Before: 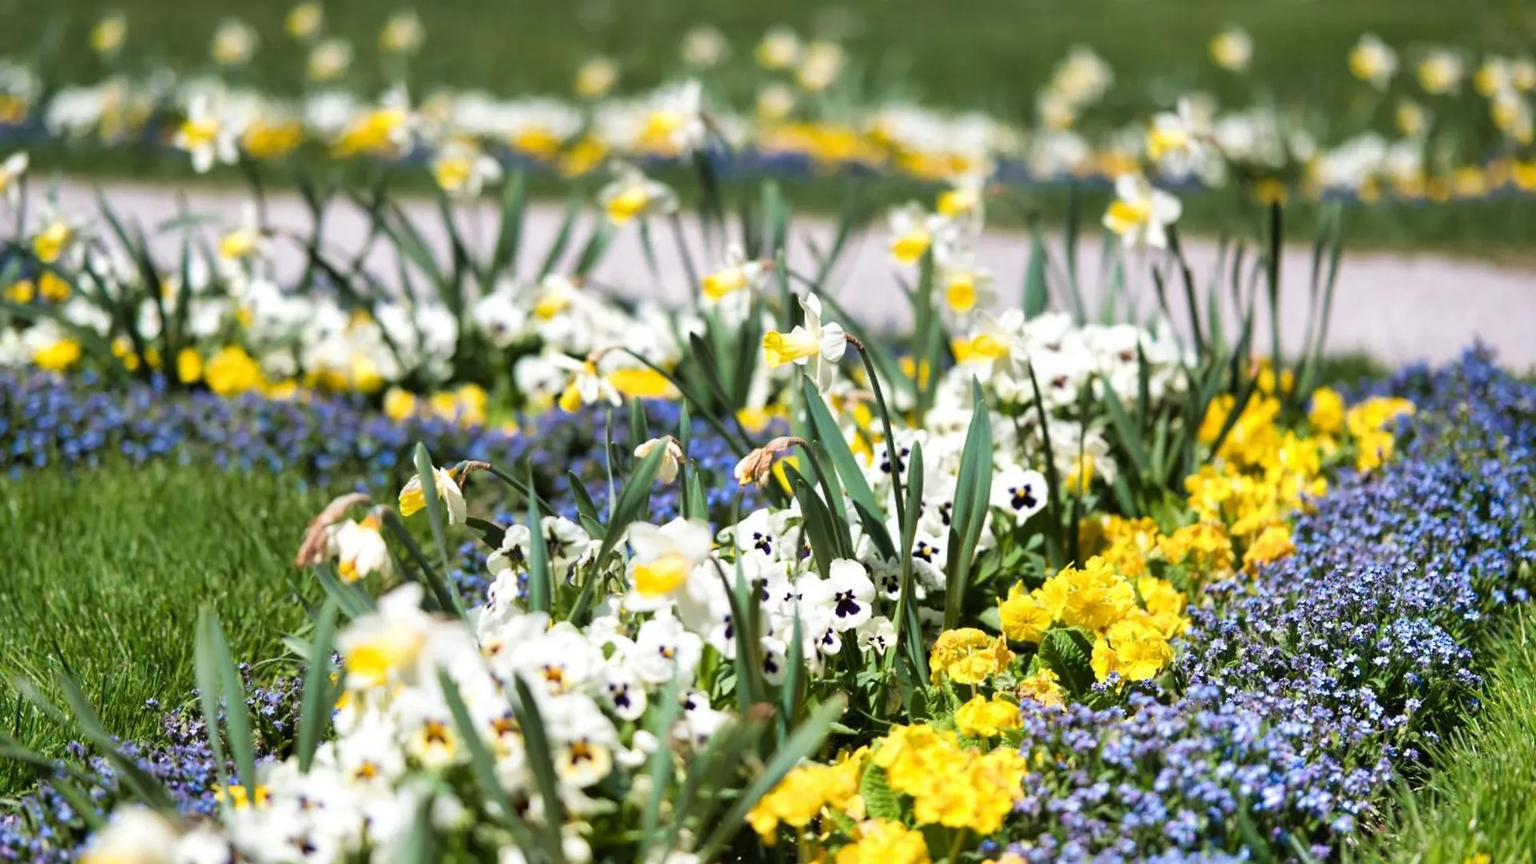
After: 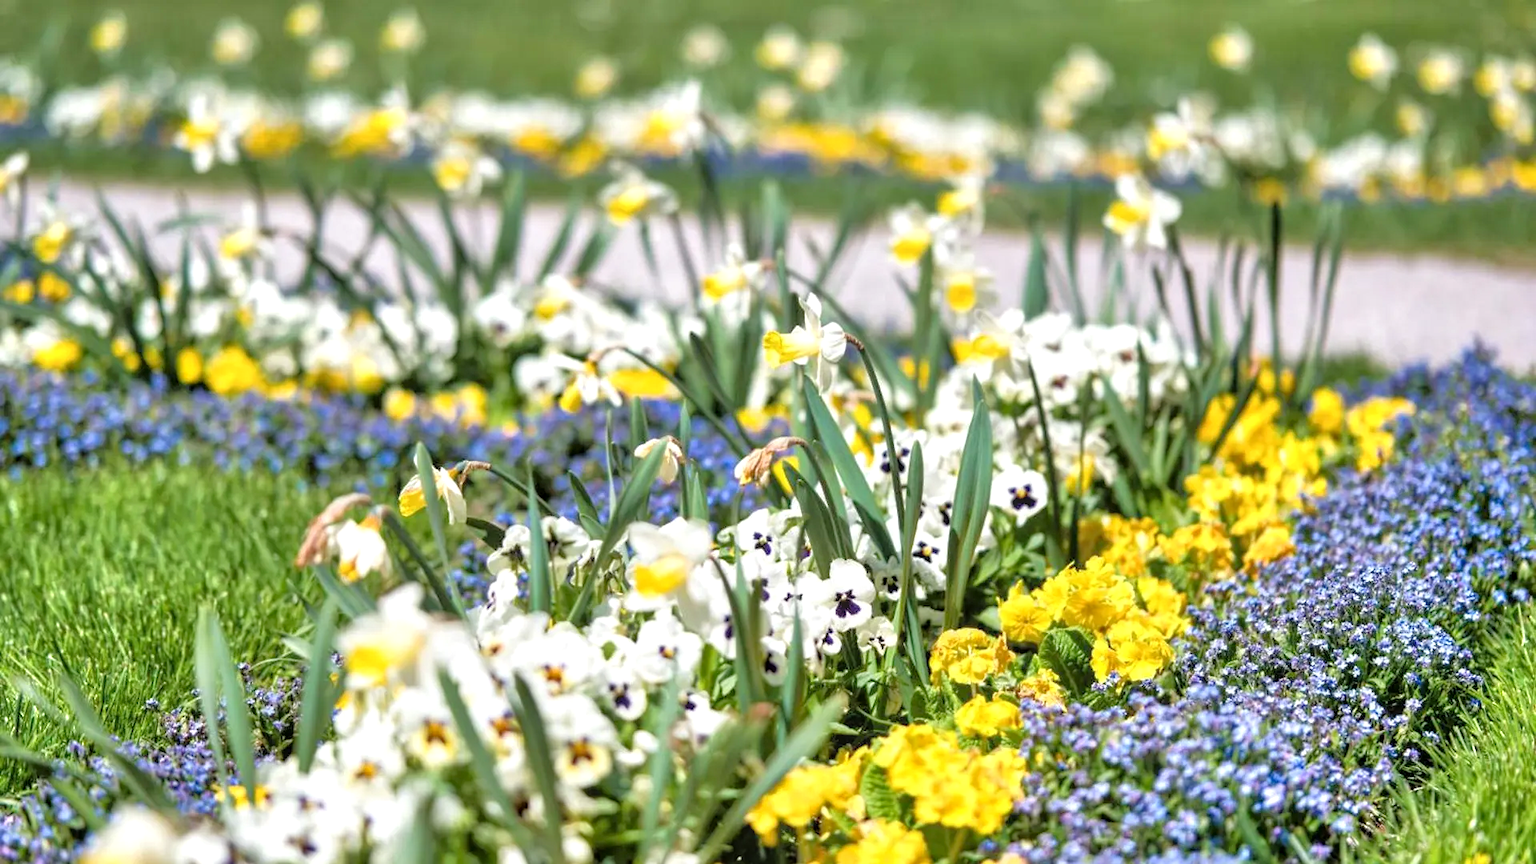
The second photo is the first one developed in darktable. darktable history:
tone equalizer: -7 EV 0.15 EV, -6 EV 0.6 EV, -5 EV 1.15 EV, -4 EV 1.33 EV, -3 EV 1.15 EV, -2 EV 0.6 EV, -1 EV 0.15 EV, mask exposure compensation -0.5 EV
local contrast: on, module defaults
